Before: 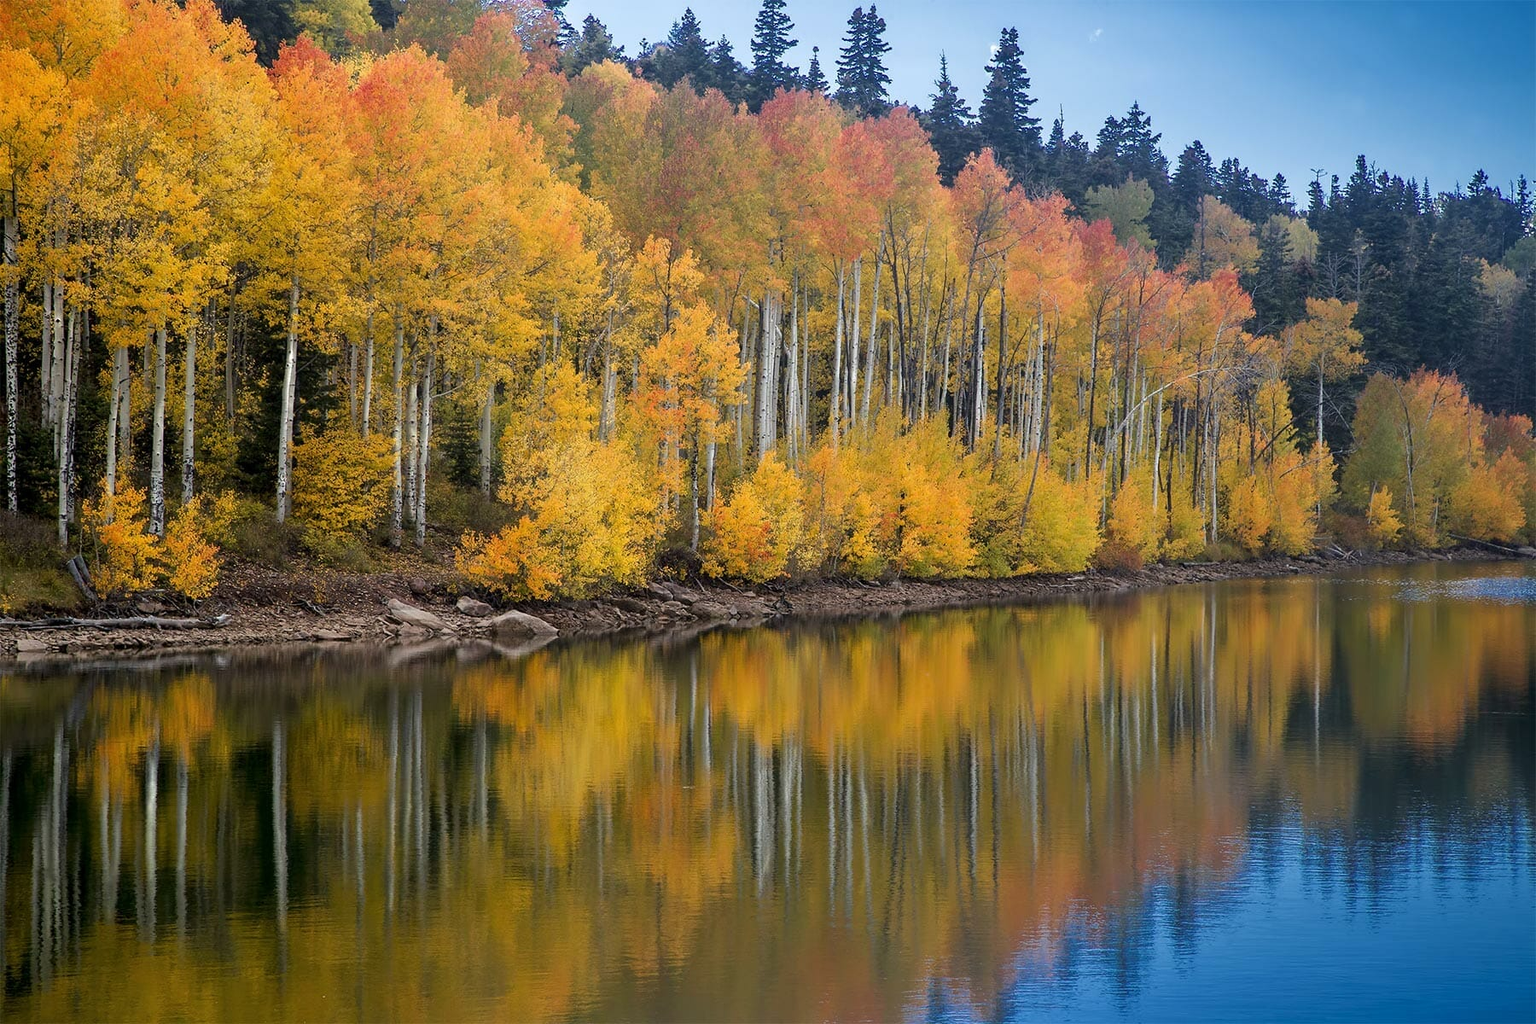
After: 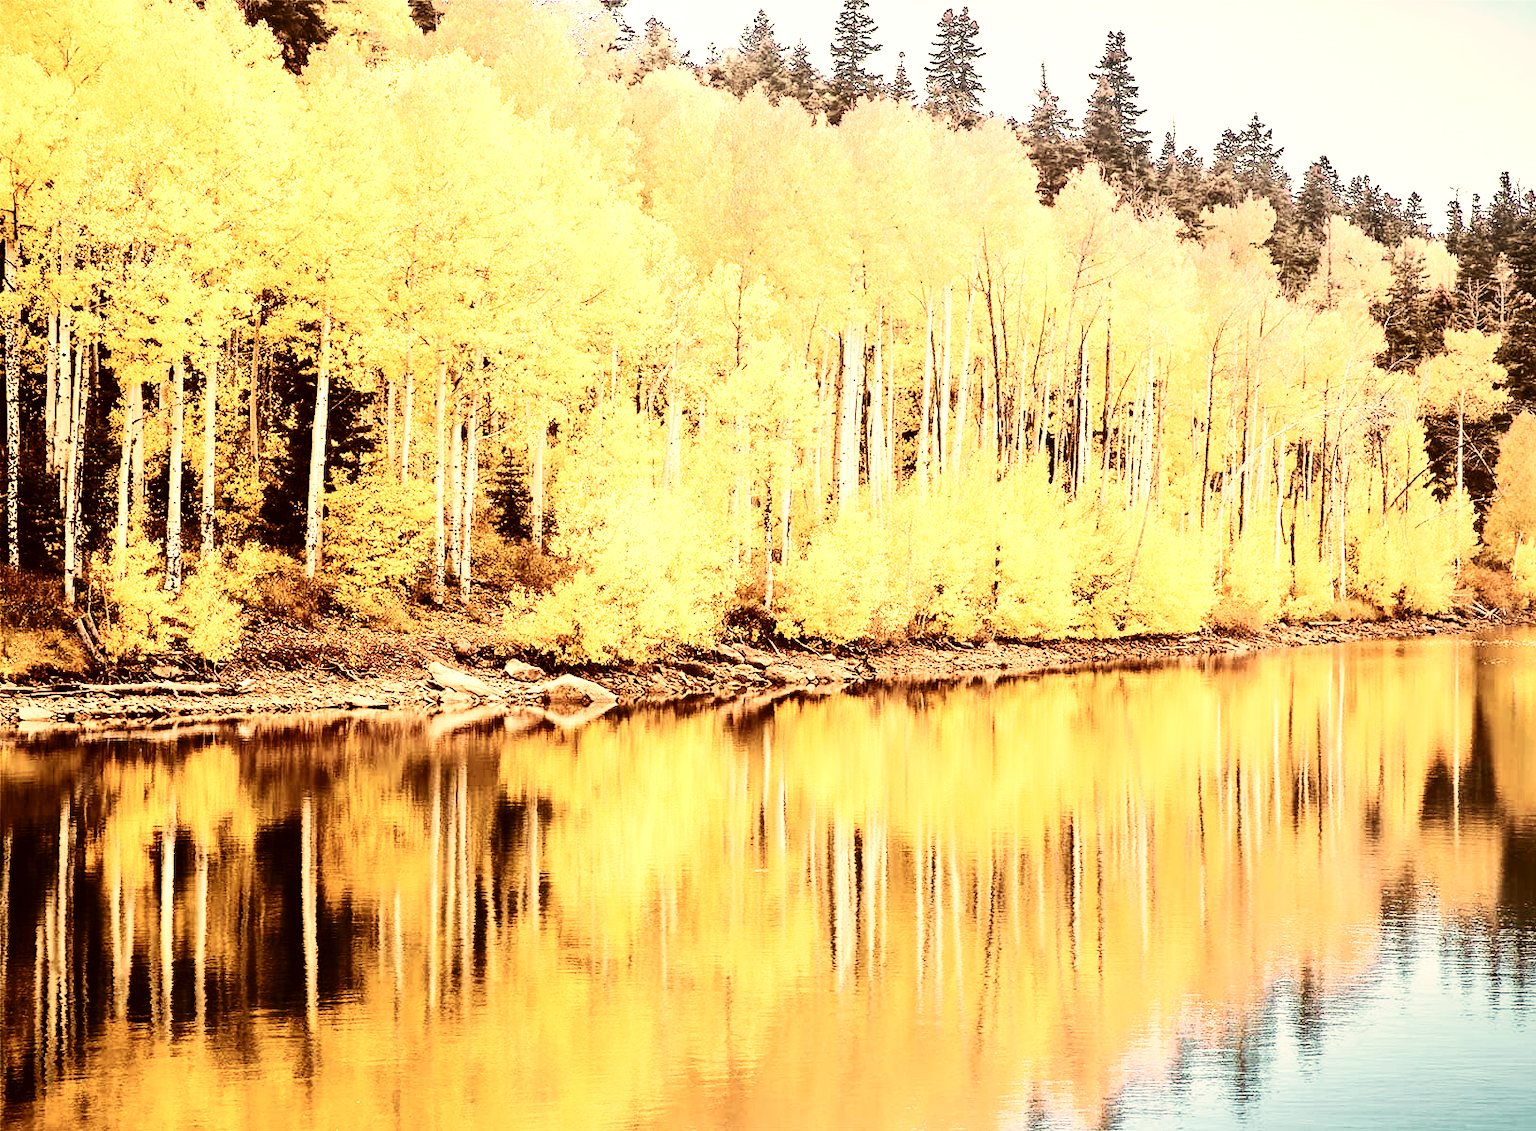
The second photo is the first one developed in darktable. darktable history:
exposure: black level correction 0, exposure 1.1 EV, compensate highlight preservation false
color correction: highlights a* 6.27, highlights b* 8.19, shadows a* 5.94, shadows b* 7.23, saturation 0.9
tone equalizer: -8 EV -0.75 EV, -7 EV -0.7 EV, -6 EV -0.6 EV, -5 EV -0.4 EV, -3 EV 0.4 EV, -2 EV 0.6 EV, -1 EV 0.7 EV, +0 EV 0.75 EV, edges refinement/feathering 500, mask exposure compensation -1.57 EV, preserve details no
contrast brightness saturation: contrast 0.25, saturation -0.31
base curve: curves: ch0 [(0, 0) (0.036, 0.025) (0.121, 0.166) (0.206, 0.329) (0.605, 0.79) (1, 1)], preserve colors none
color balance rgb: shadows lift › chroma 4.41%, shadows lift › hue 27°, power › chroma 2.5%, power › hue 70°, highlights gain › chroma 1%, highlights gain › hue 27°, saturation formula JzAzBz (2021)
white balance: red 1.467, blue 0.684
crop: right 9.509%, bottom 0.031%
